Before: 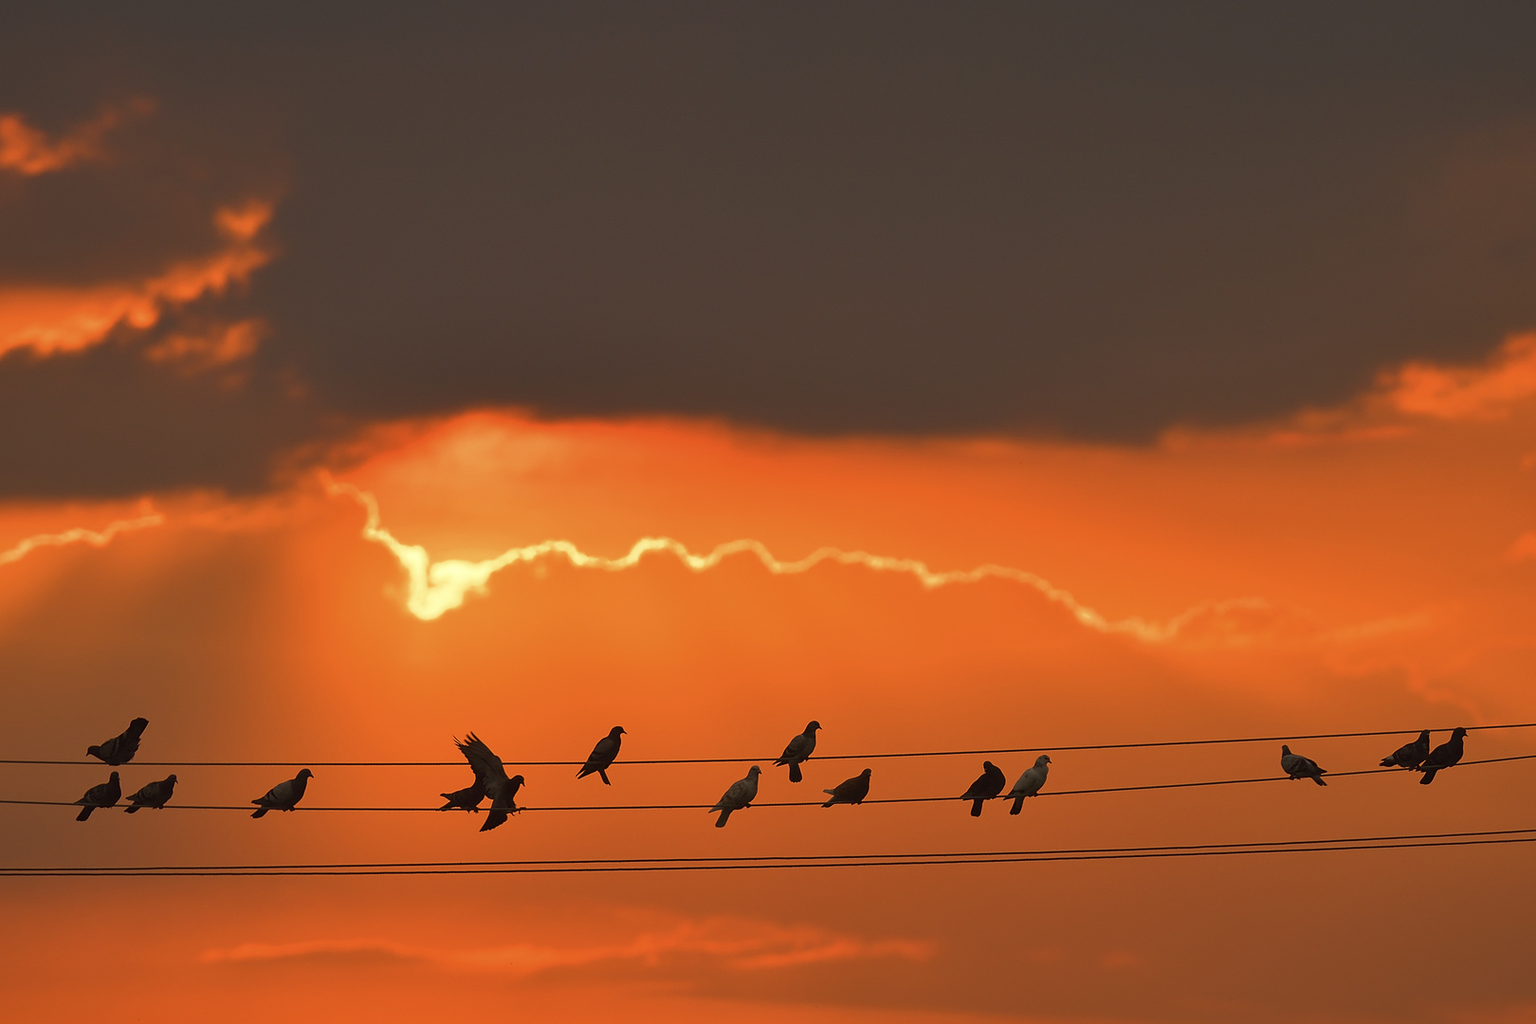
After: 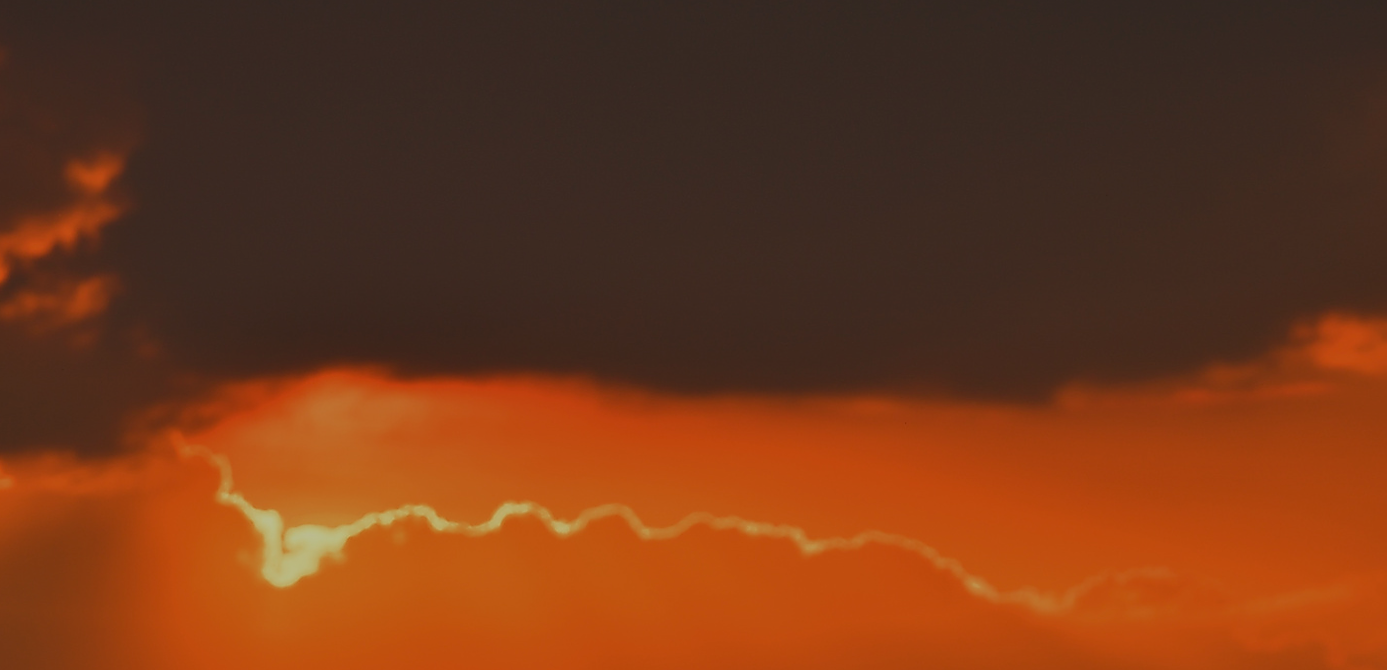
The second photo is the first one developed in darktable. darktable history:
crop and rotate: left 9.345%, top 7.22%, right 4.982%, bottom 32.331%
sharpen: radius 1.4, amount 1.25, threshold 0.7
rotate and perspective: lens shift (horizontal) -0.055, automatic cropping off
exposure: compensate exposure bias true, compensate highlight preservation false
